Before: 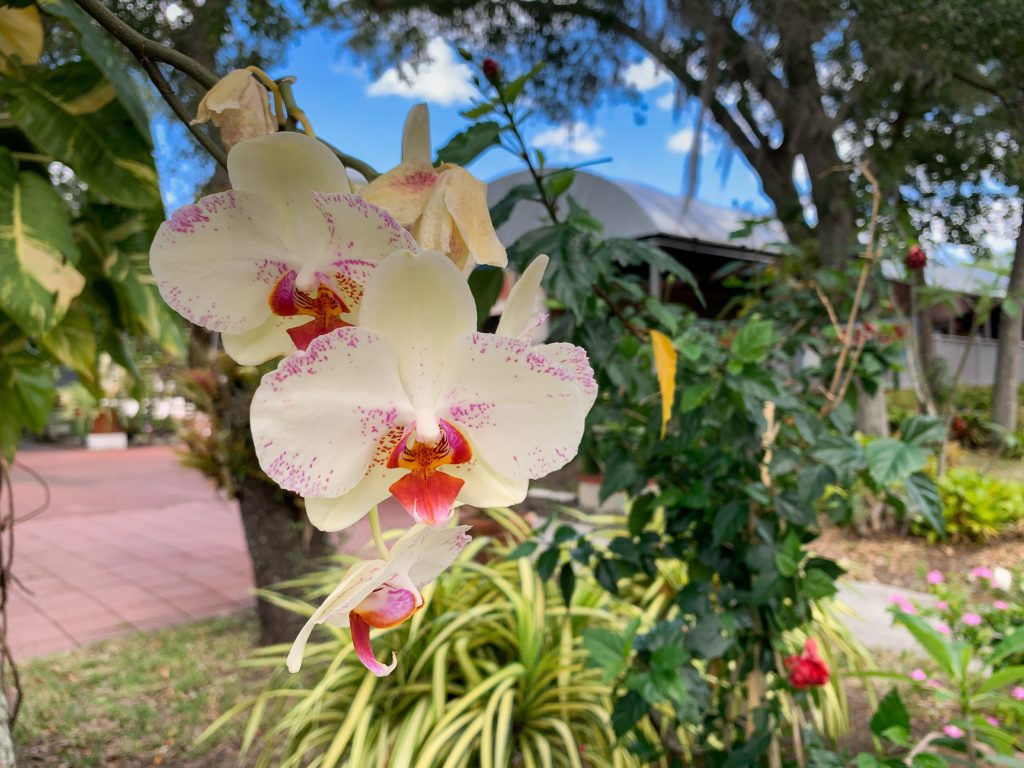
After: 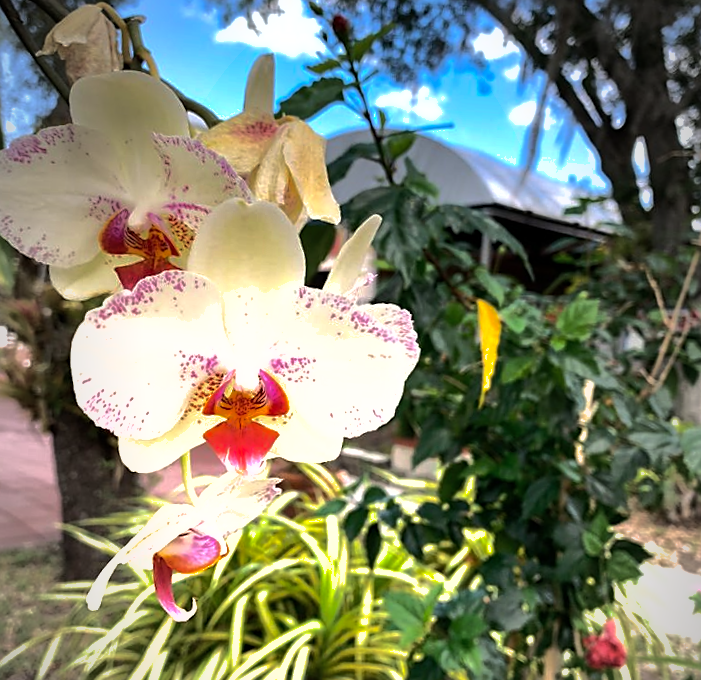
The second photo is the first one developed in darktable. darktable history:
rotate and perspective: rotation 1.57°, crop left 0.018, crop right 0.982, crop top 0.039, crop bottom 0.961
sharpen: radius 1.864, amount 0.398, threshold 1.271
shadows and highlights: shadows 40, highlights -60
contrast brightness saturation: contrast 0.07
vignetting: fall-off start 97%, fall-off radius 100%, width/height ratio 0.609, unbound false
tone equalizer: -8 EV -1.08 EV, -7 EV -1.01 EV, -6 EV -0.867 EV, -5 EV -0.578 EV, -3 EV 0.578 EV, -2 EV 0.867 EV, -1 EV 1.01 EV, +0 EV 1.08 EV, edges refinement/feathering 500, mask exposure compensation -1.57 EV, preserve details no
crop and rotate: angle -3.27°, left 14.277%, top 0.028%, right 10.766%, bottom 0.028%
